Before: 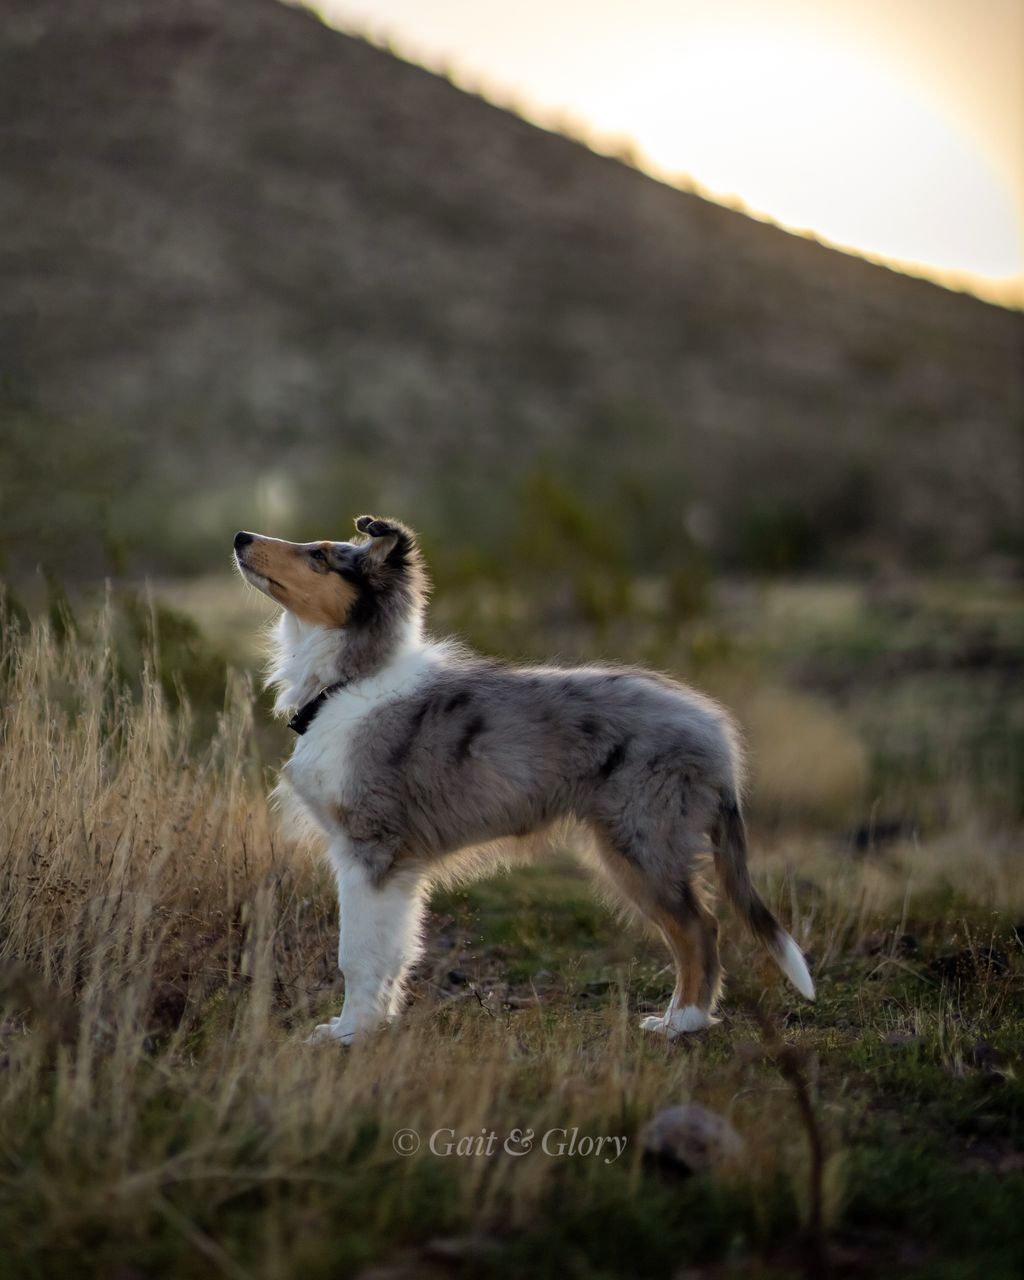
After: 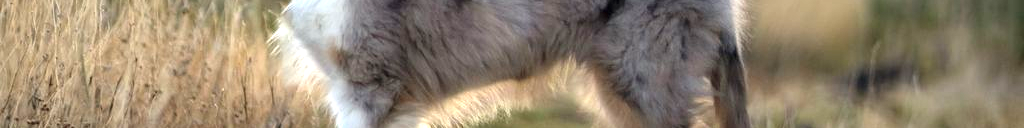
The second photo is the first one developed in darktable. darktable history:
crop and rotate: top 59.084%, bottom 30.916%
exposure: black level correction 0, exposure 1.45 EV, compensate exposure bias true, compensate highlight preservation false
